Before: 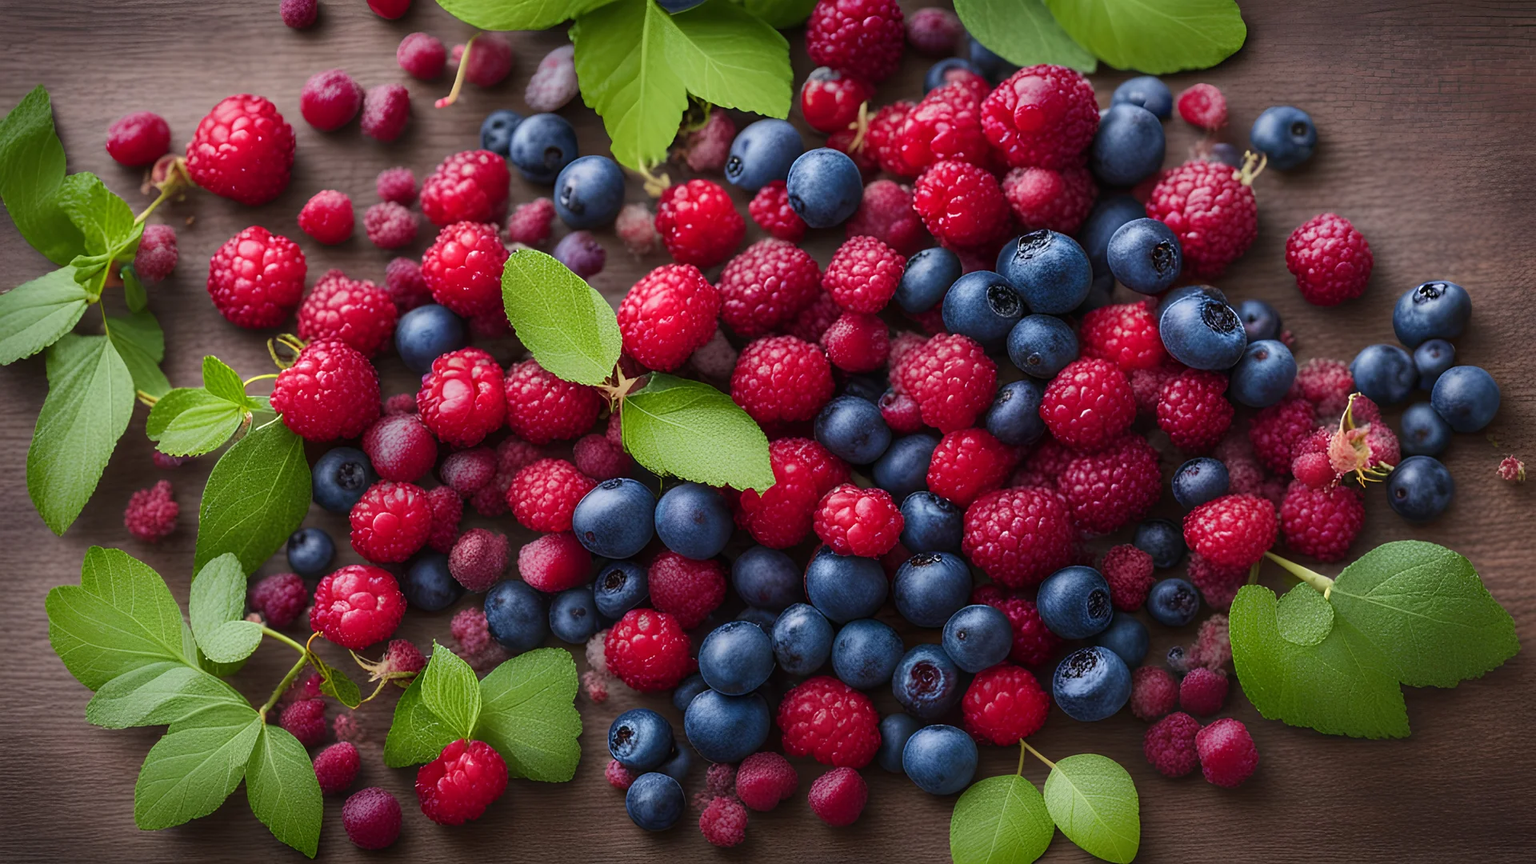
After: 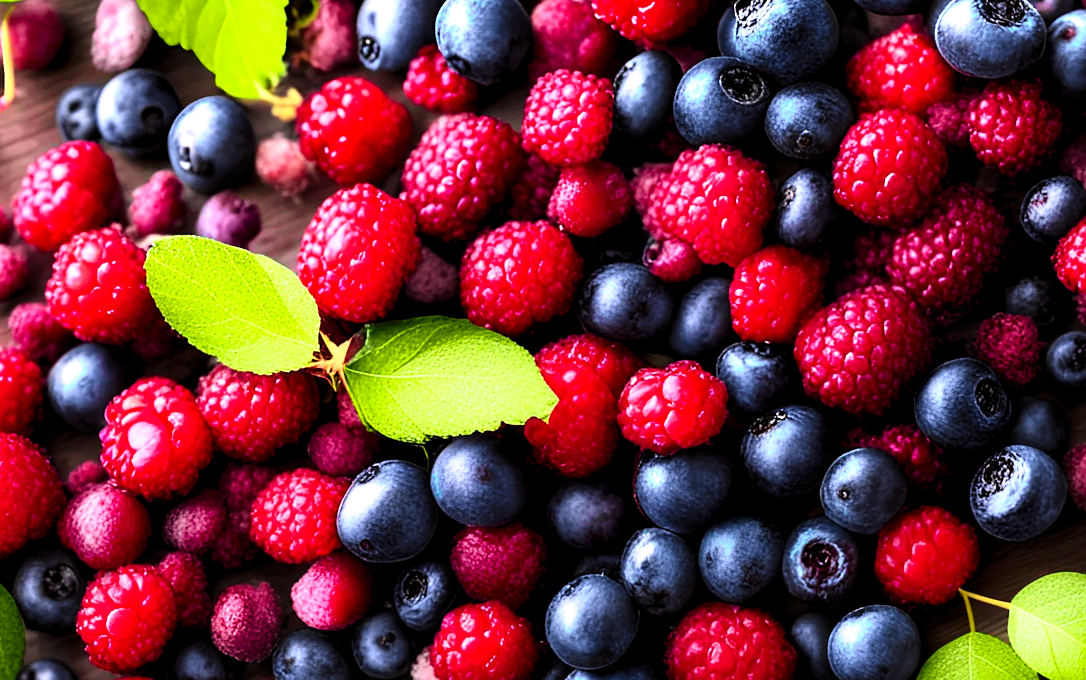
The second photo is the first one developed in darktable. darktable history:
tone curve: curves: ch0 [(0, 0.012) (0.144, 0.137) (0.326, 0.386) (0.489, 0.573) (0.656, 0.763) (0.849, 0.902) (1, 0.974)]; ch1 [(0, 0) (0.366, 0.367) (0.475, 0.453) (0.487, 0.501) (0.519, 0.527) (0.544, 0.579) (0.562, 0.619) (0.622, 0.694) (1, 1)]; ch2 [(0, 0) (0.333, 0.346) (0.375, 0.375) (0.424, 0.43) (0.476, 0.492) (0.502, 0.503) (0.533, 0.541) (0.572, 0.615) (0.605, 0.656) (0.641, 0.709) (1, 1)], color space Lab, independent channels, preserve colors none
crop and rotate: angle 20.99°, left 6.962%, right 4.189%, bottom 1.073%
base curve: curves: ch0 [(0, 0) (0.005, 0.002) (0.193, 0.295) (0.399, 0.664) (0.75, 0.928) (1, 1)], preserve colors none
tone equalizer: edges refinement/feathering 500, mask exposure compensation -1.57 EV, preserve details no
levels: levels [0.052, 0.496, 0.908]
